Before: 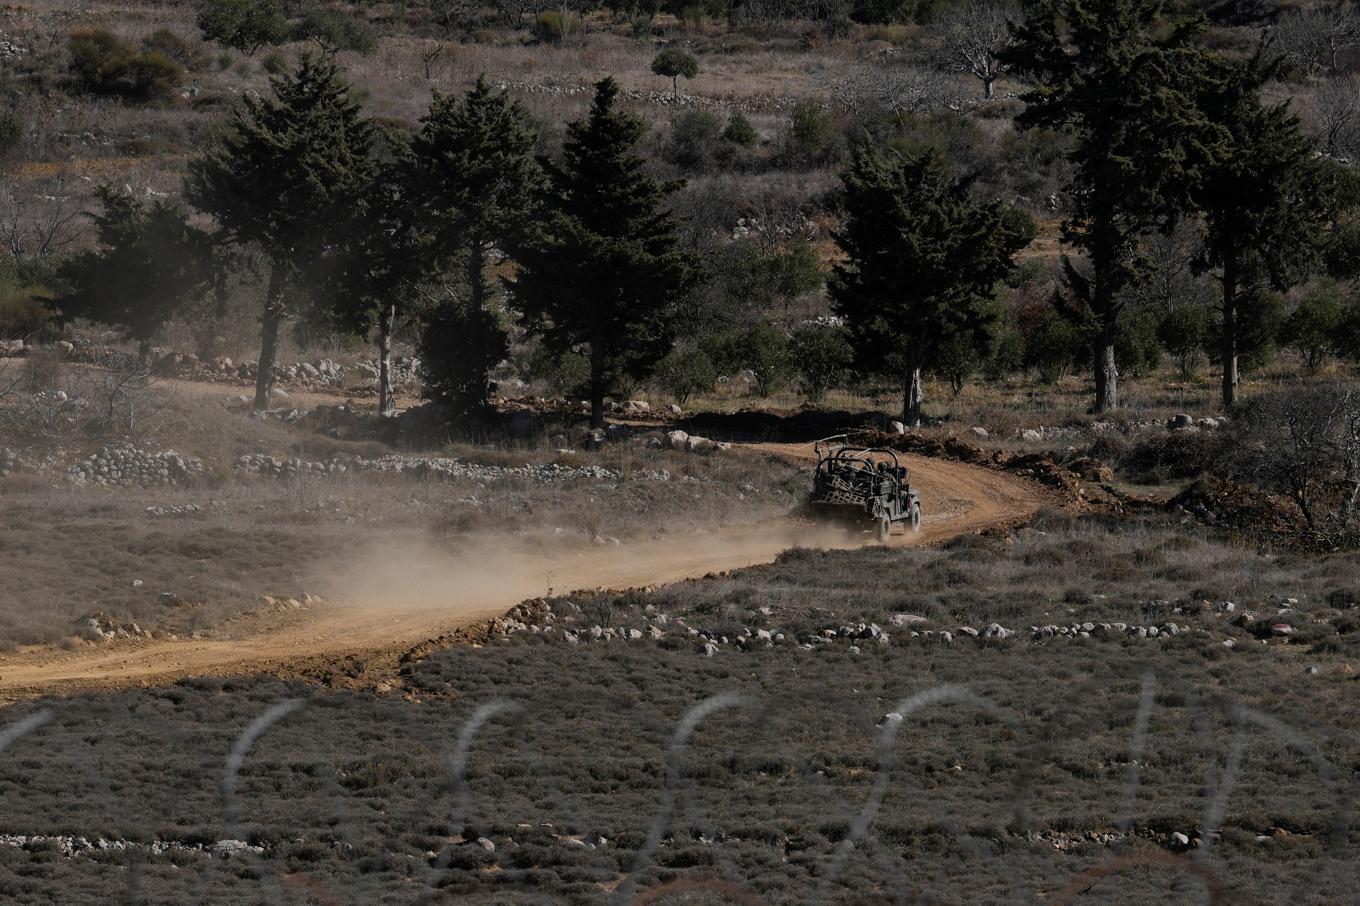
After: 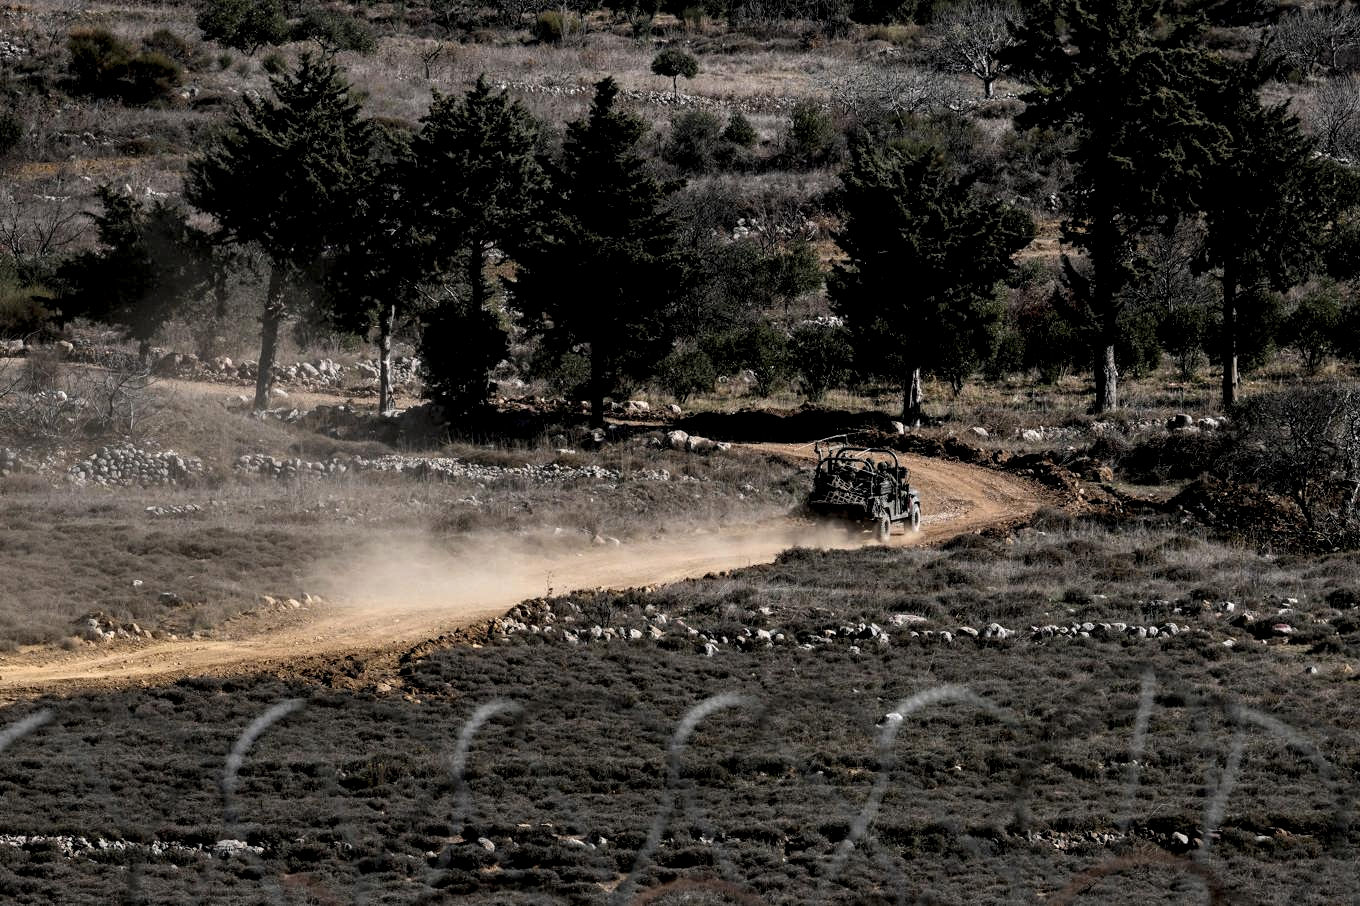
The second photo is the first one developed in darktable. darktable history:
filmic rgb: black relative exposure -9.62 EV, white relative exposure 3.03 EV, hardness 6.15
local contrast: highlights 80%, shadows 57%, detail 173%, midtone range 0.602
